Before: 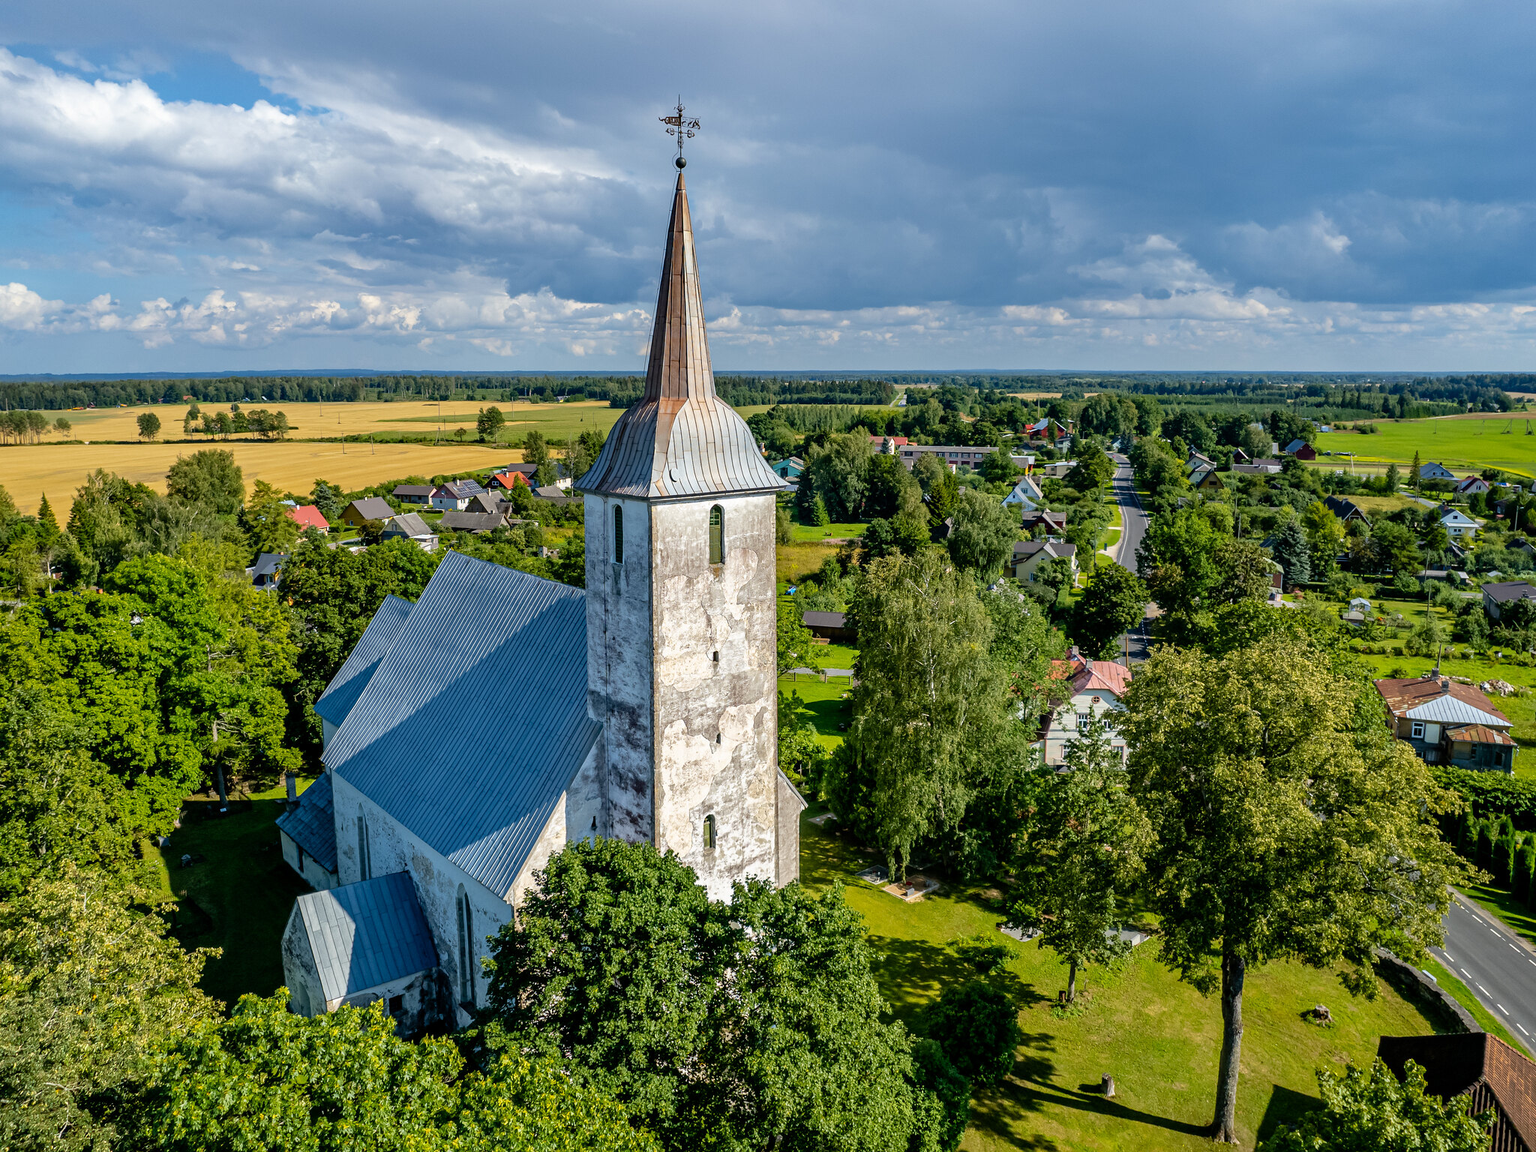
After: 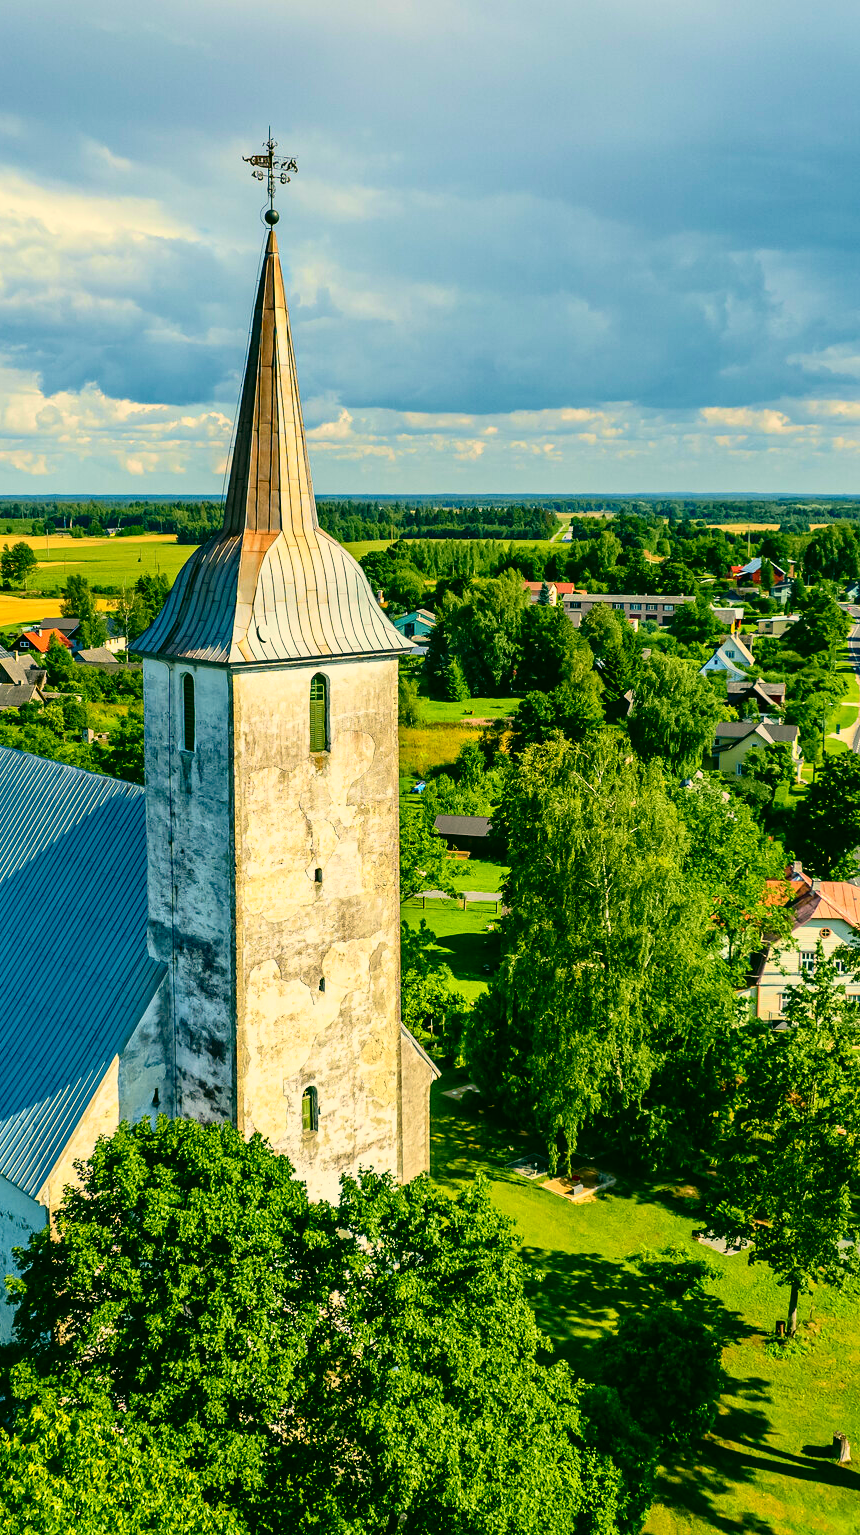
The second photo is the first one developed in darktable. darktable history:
color correction: highlights a* 4.87, highlights b* 24.49, shadows a* -16.25, shadows b* 3.84
crop: left 31.091%, right 26.904%
tone curve: curves: ch0 [(0, 0.003) (0.044, 0.032) (0.12, 0.089) (0.19, 0.164) (0.269, 0.269) (0.473, 0.533) (0.595, 0.695) (0.718, 0.823) (0.855, 0.931) (1, 0.982)]; ch1 [(0, 0) (0.243, 0.245) (0.427, 0.387) (0.493, 0.481) (0.501, 0.5) (0.521, 0.528) (0.554, 0.586) (0.607, 0.655) (0.671, 0.735) (0.796, 0.85) (1, 1)]; ch2 [(0, 0) (0.249, 0.216) (0.357, 0.317) (0.448, 0.432) (0.478, 0.492) (0.498, 0.499) (0.517, 0.519) (0.537, 0.57) (0.569, 0.623) (0.61, 0.663) (0.706, 0.75) (0.808, 0.809) (0.991, 0.968)], color space Lab, independent channels, preserve colors none
